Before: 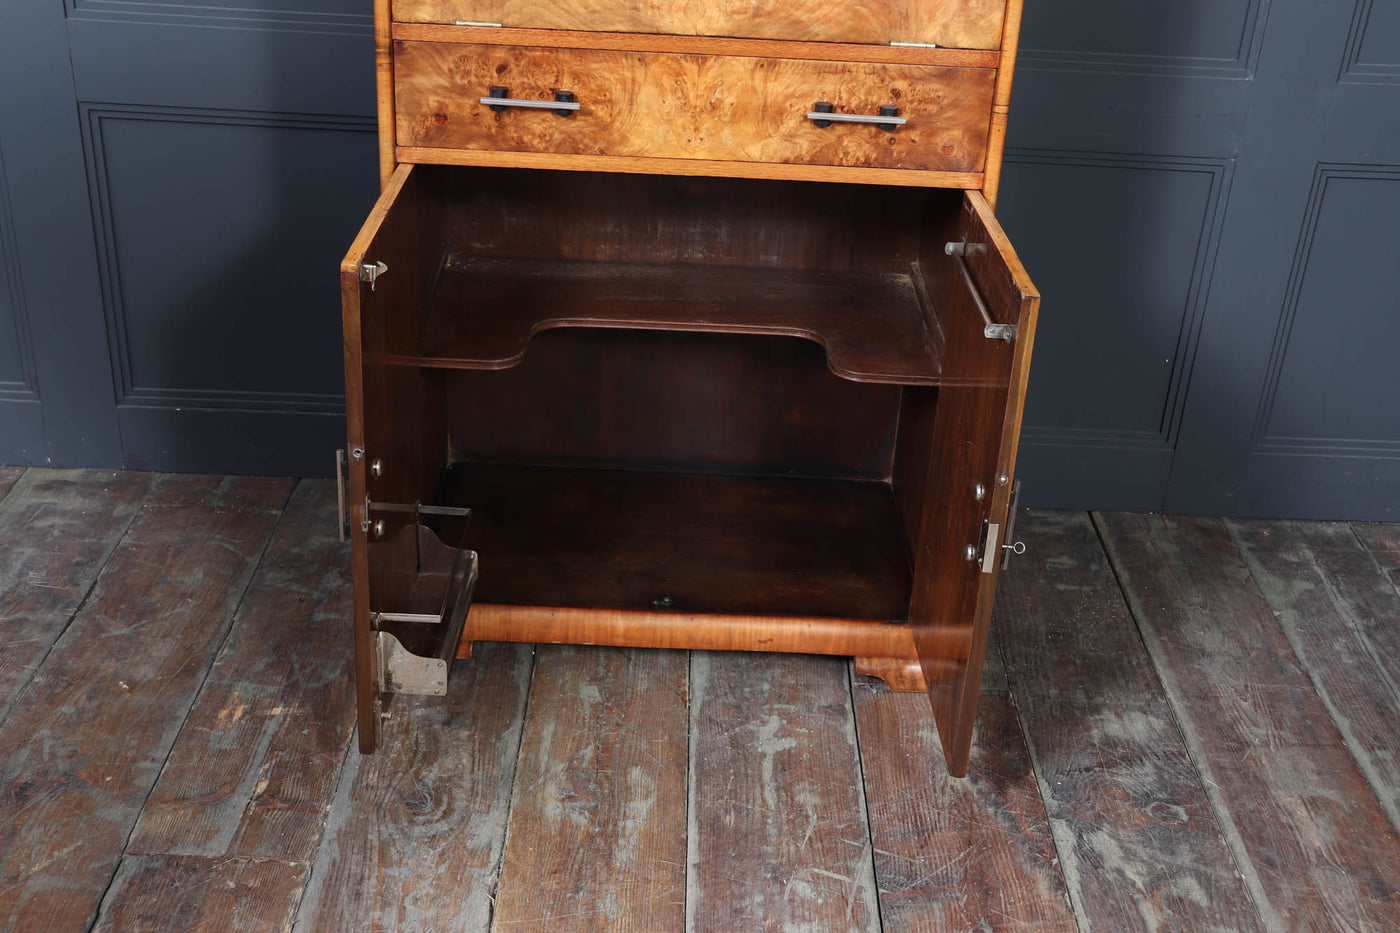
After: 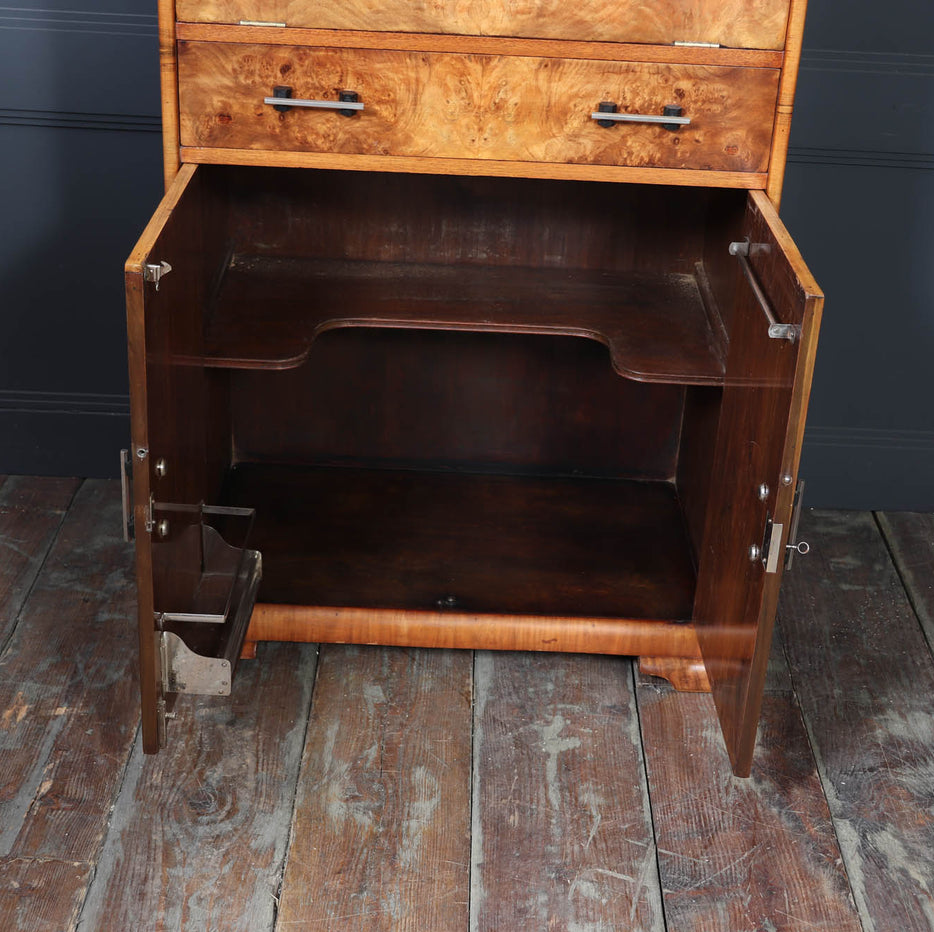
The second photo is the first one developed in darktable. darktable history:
crop and rotate: left 15.446%, right 17.836%
color correction: saturation 0.98
